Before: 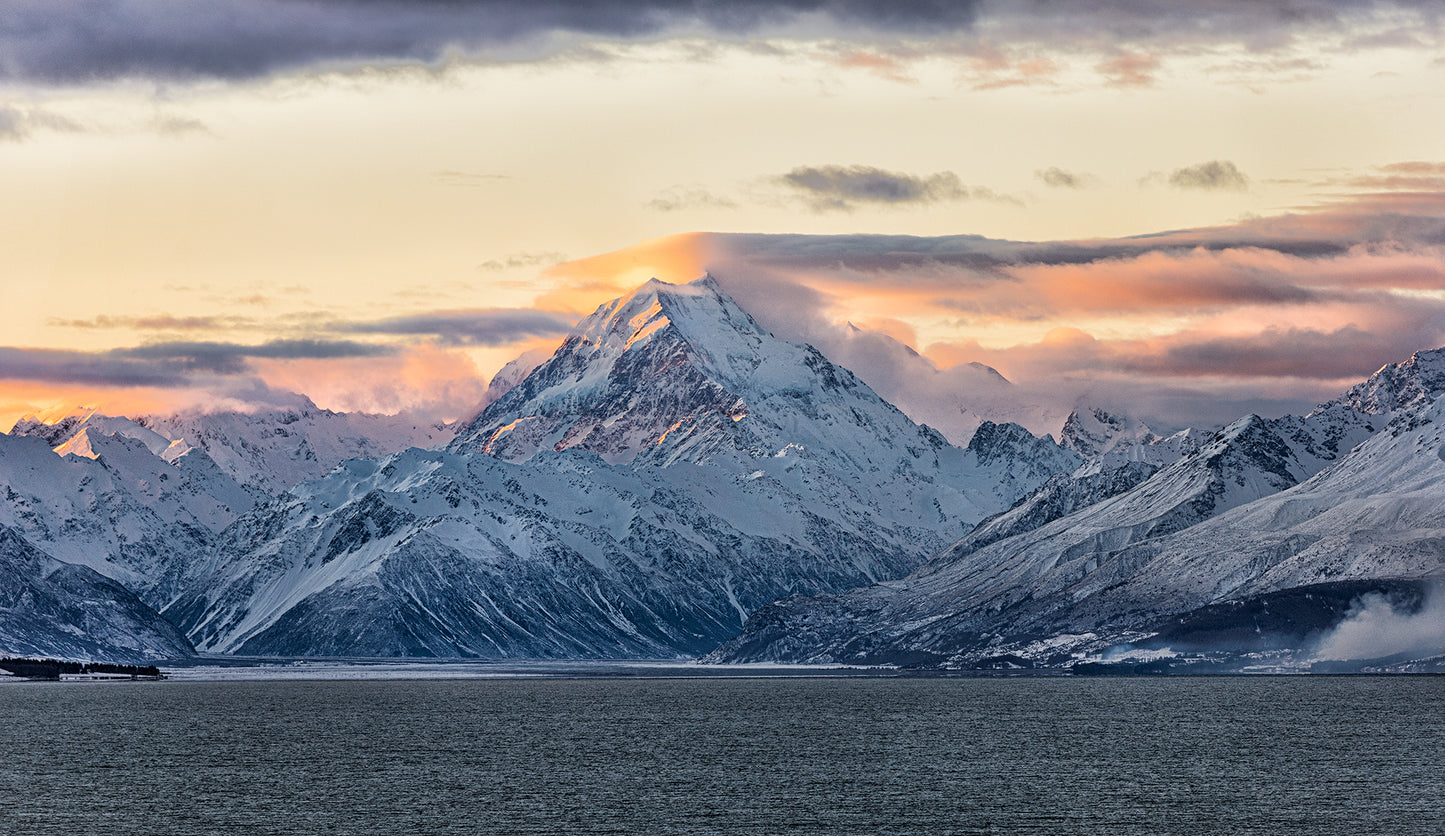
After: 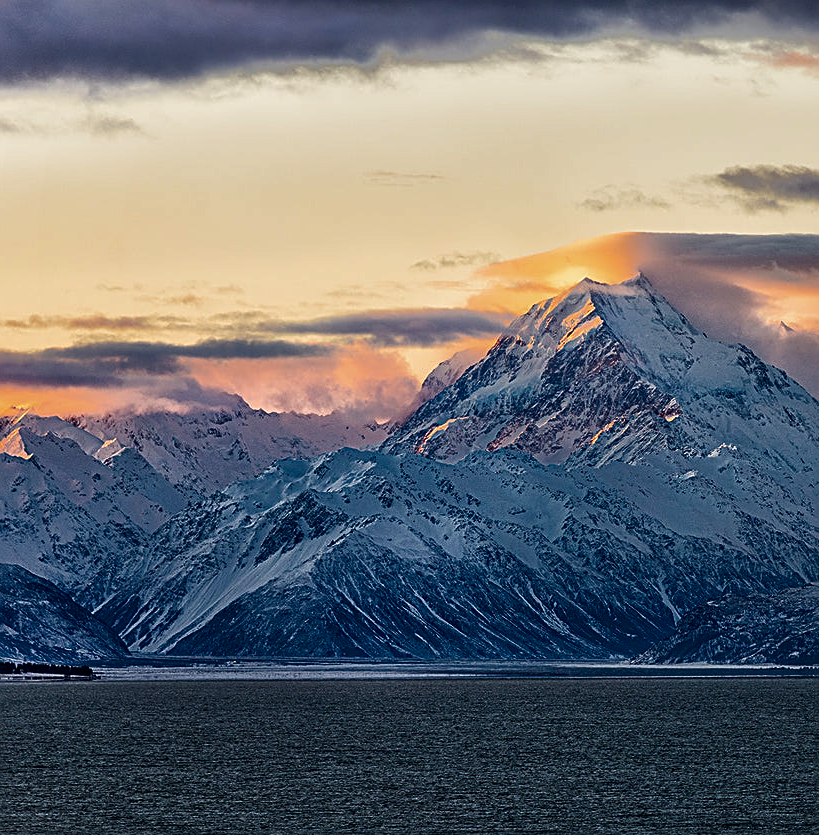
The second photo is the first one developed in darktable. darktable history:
sharpen: amount 0.496
contrast brightness saturation: brightness -0.251, saturation 0.202
crop: left 4.681%, right 38.595%
